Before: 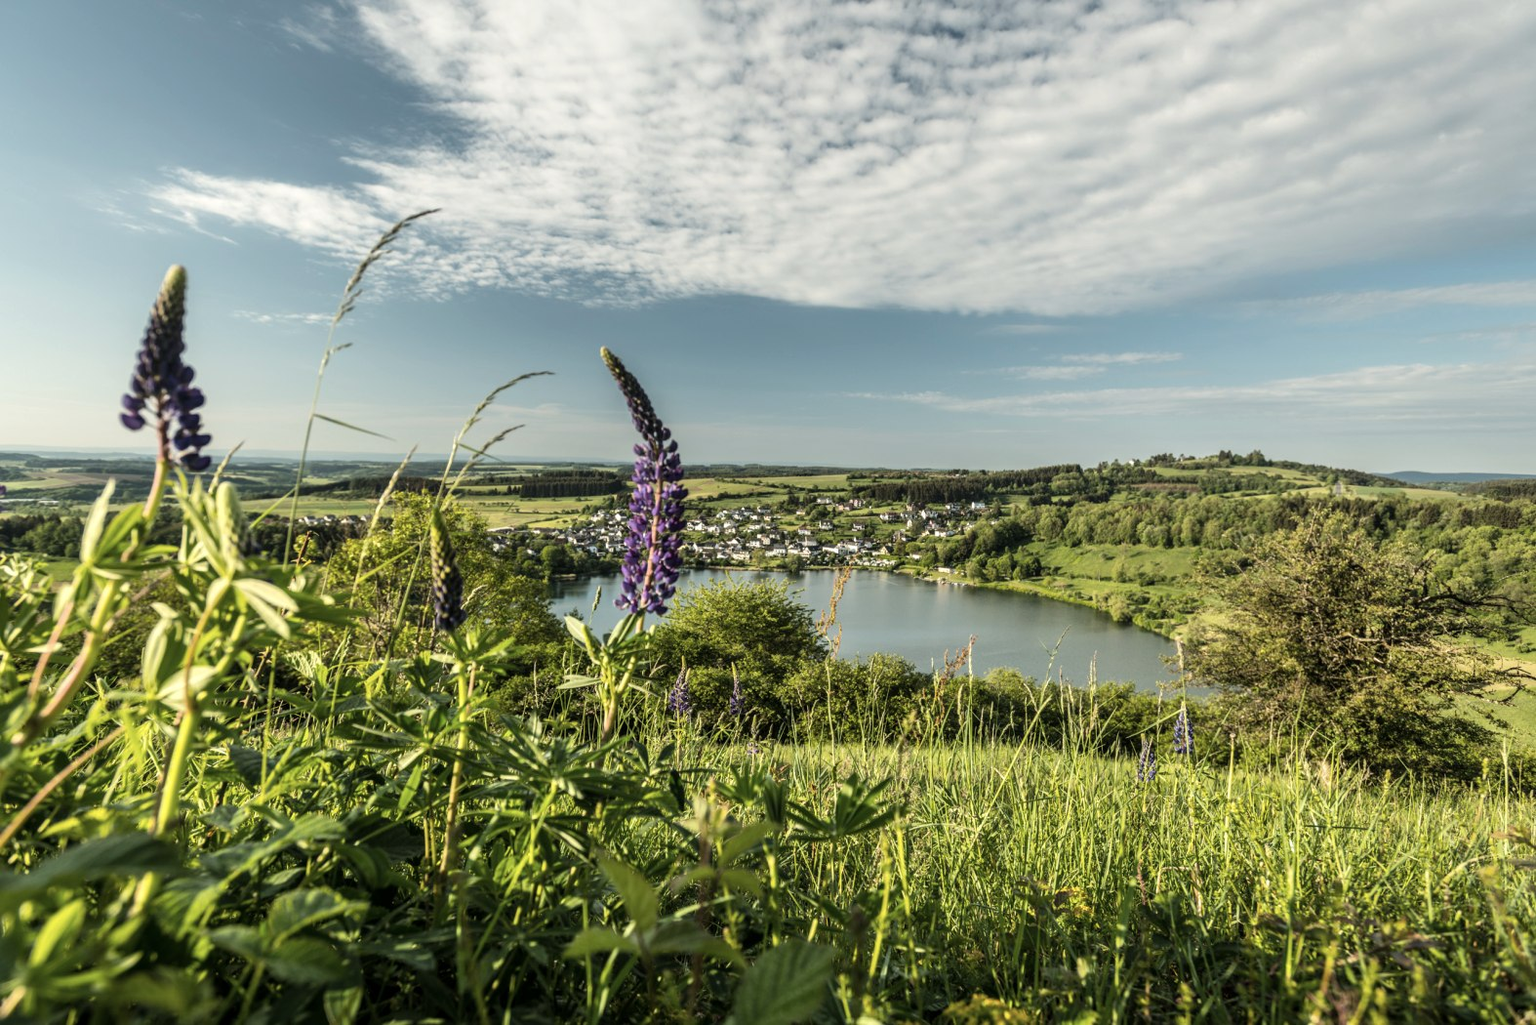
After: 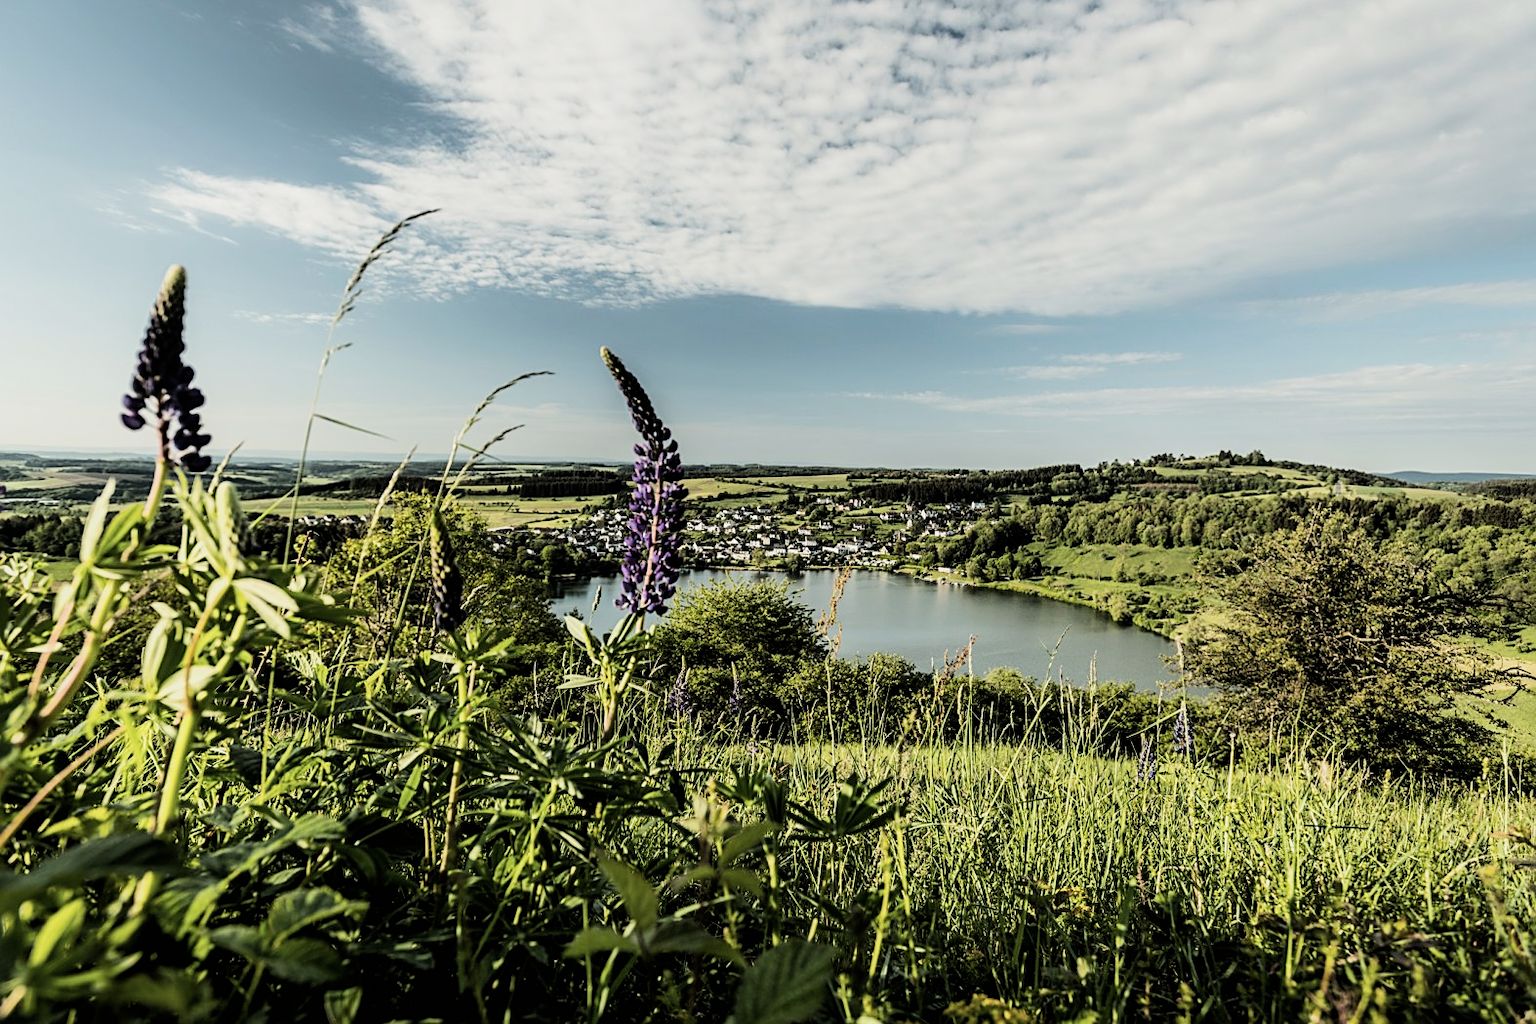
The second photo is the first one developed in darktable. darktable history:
sharpen: on, module defaults
filmic rgb: black relative exposure -5.11 EV, white relative exposure 3.96 EV, threshold 3.01 EV, hardness 2.89, contrast 1.299, highlights saturation mix -29.3%, enable highlight reconstruction true
tone equalizer: -8 EV -0.001 EV, -7 EV 0.003 EV, -6 EV -0.003 EV, -5 EV -0.008 EV, -4 EV -0.056 EV, -3 EV -0.214 EV, -2 EV -0.295 EV, -1 EV 0.091 EV, +0 EV 0.273 EV
